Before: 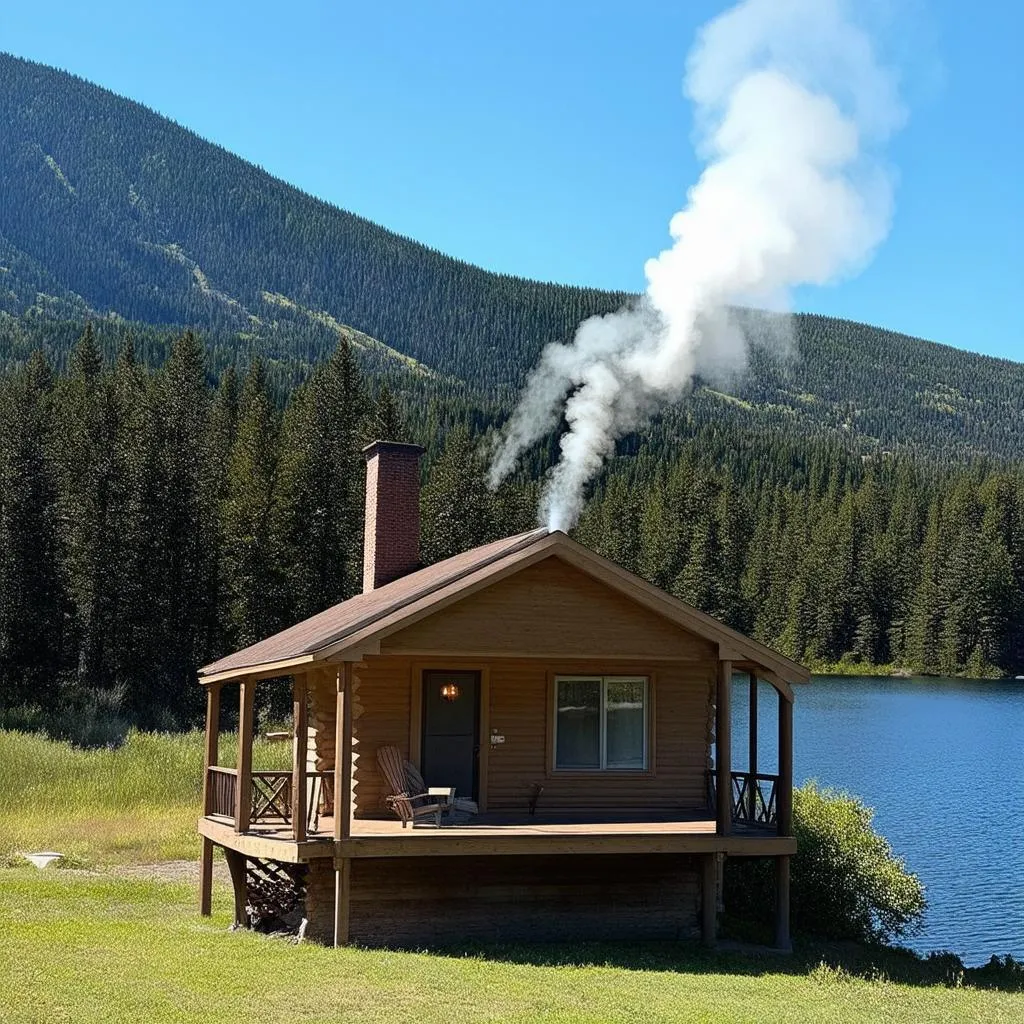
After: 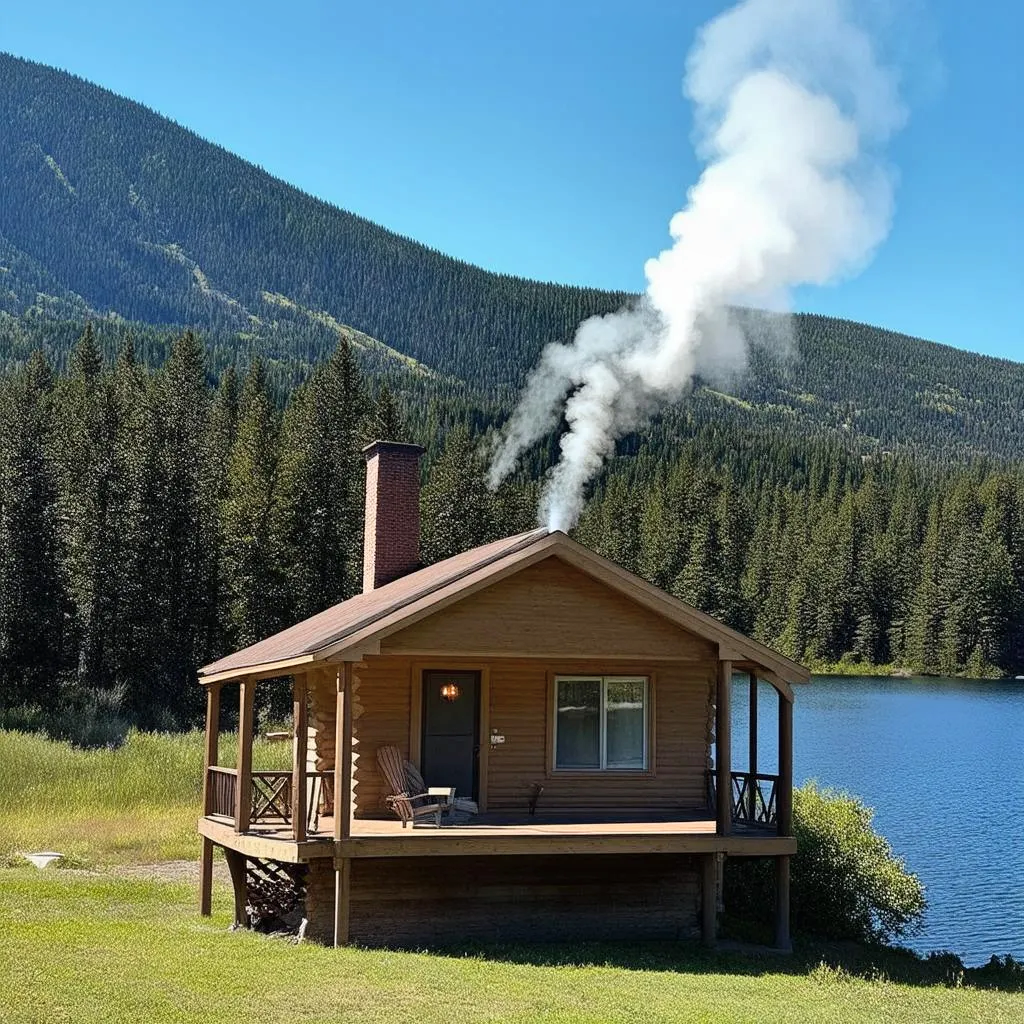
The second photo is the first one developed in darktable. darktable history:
shadows and highlights: shadows 52.63, highlights color adjustment 0.635%, soften with gaussian
